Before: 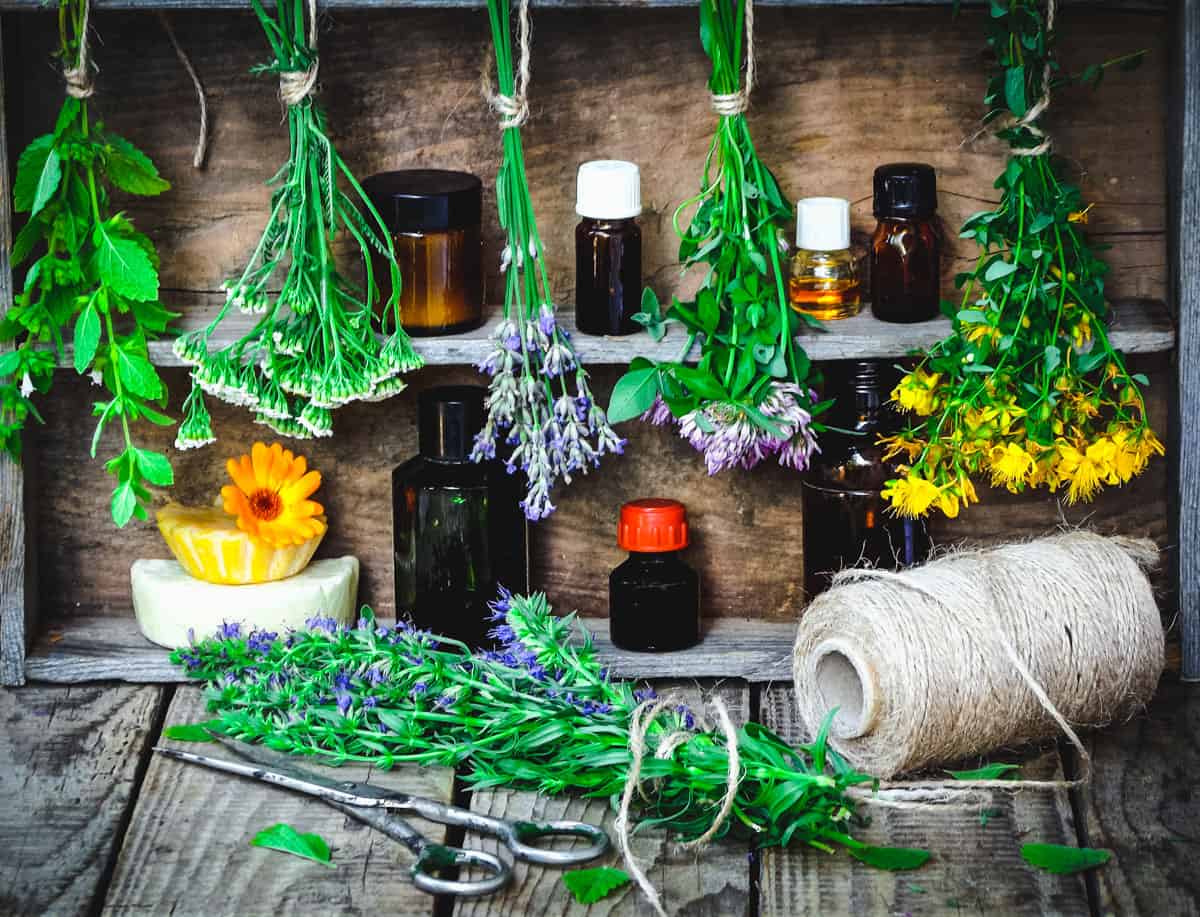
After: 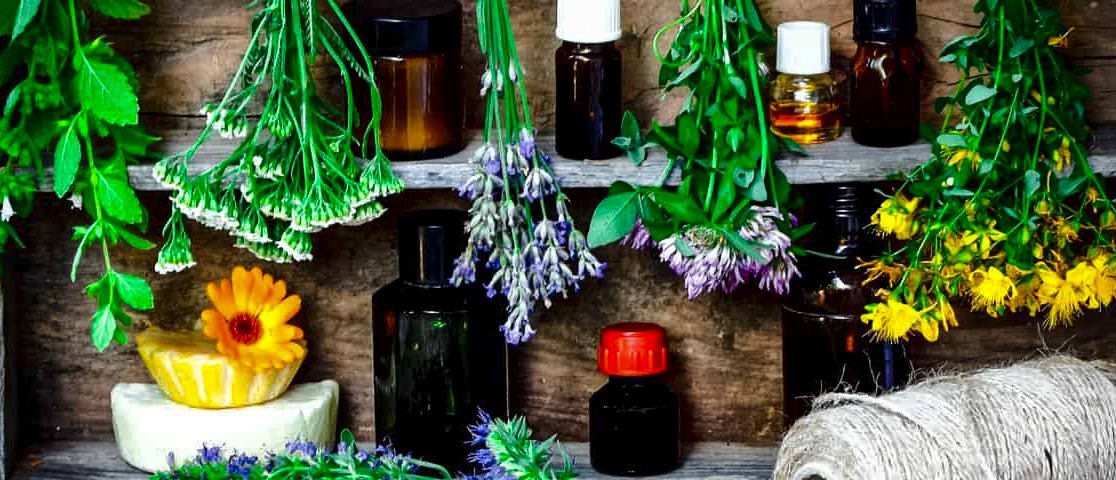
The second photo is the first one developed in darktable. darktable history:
local contrast: mode bilateral grid, contrast 20, coarseness 50, detail 159%, midtone range 0.2
contrast brightness saturation: brightness -0.2, saturation 0.08
crop: left 1.744%, top 19.225%, right 5.069%, bottom 28.357%
